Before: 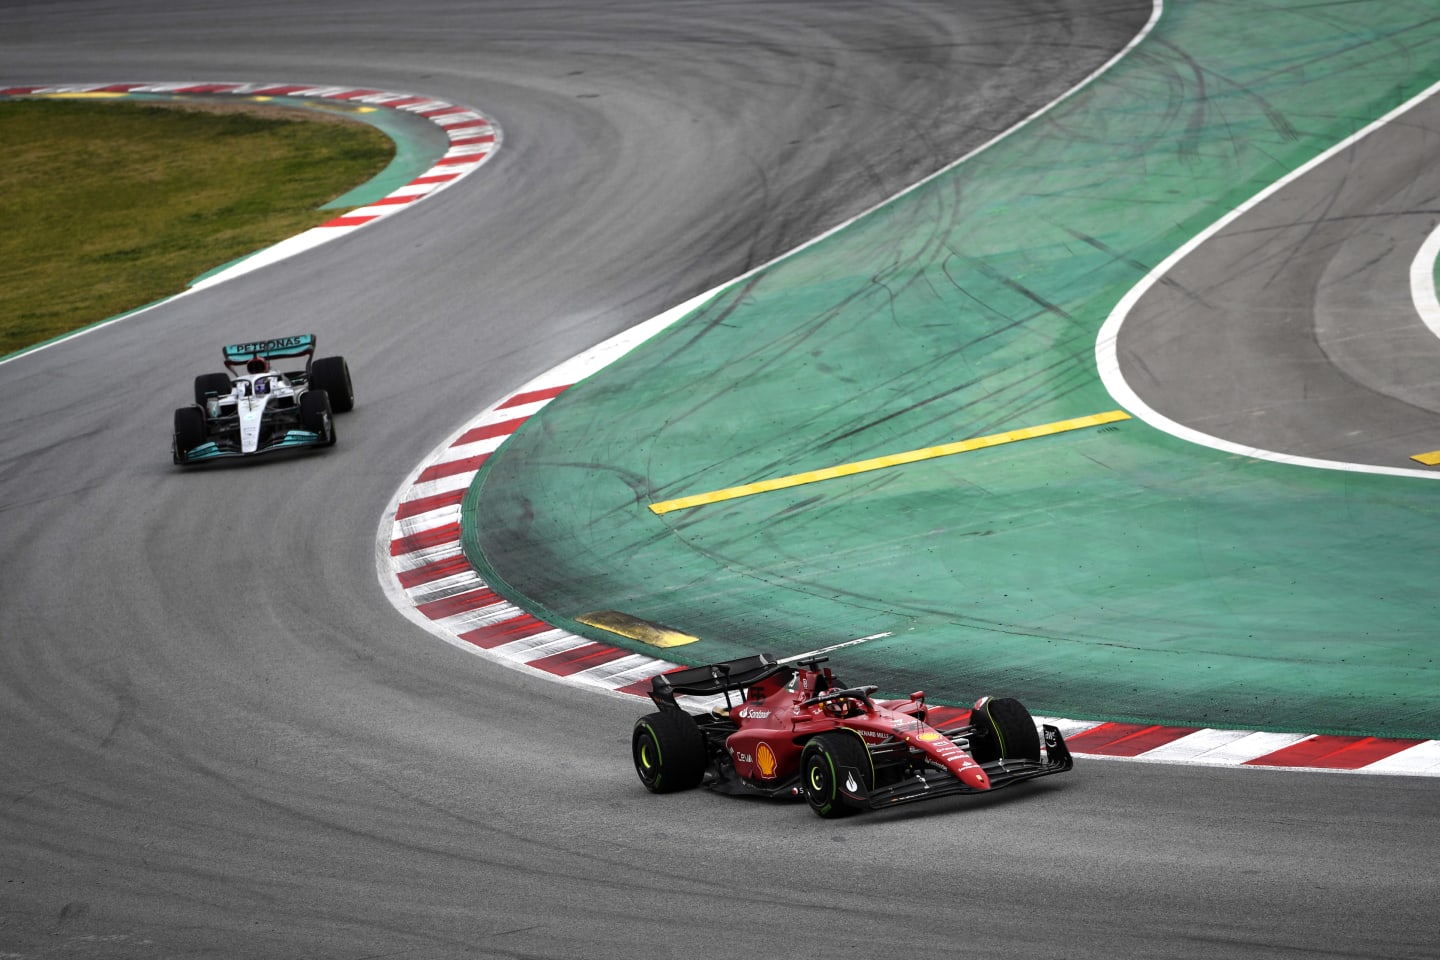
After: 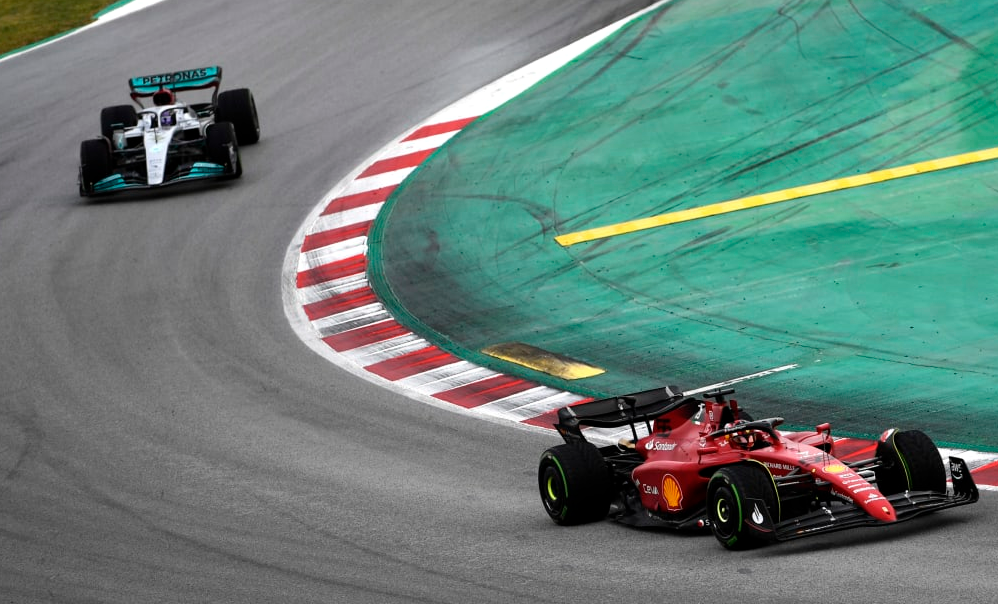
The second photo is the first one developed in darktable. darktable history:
crop: left 6.531%, top 27.929%, right 24.146%, bottom 9.053%
tone equalizer: on, module defaults
